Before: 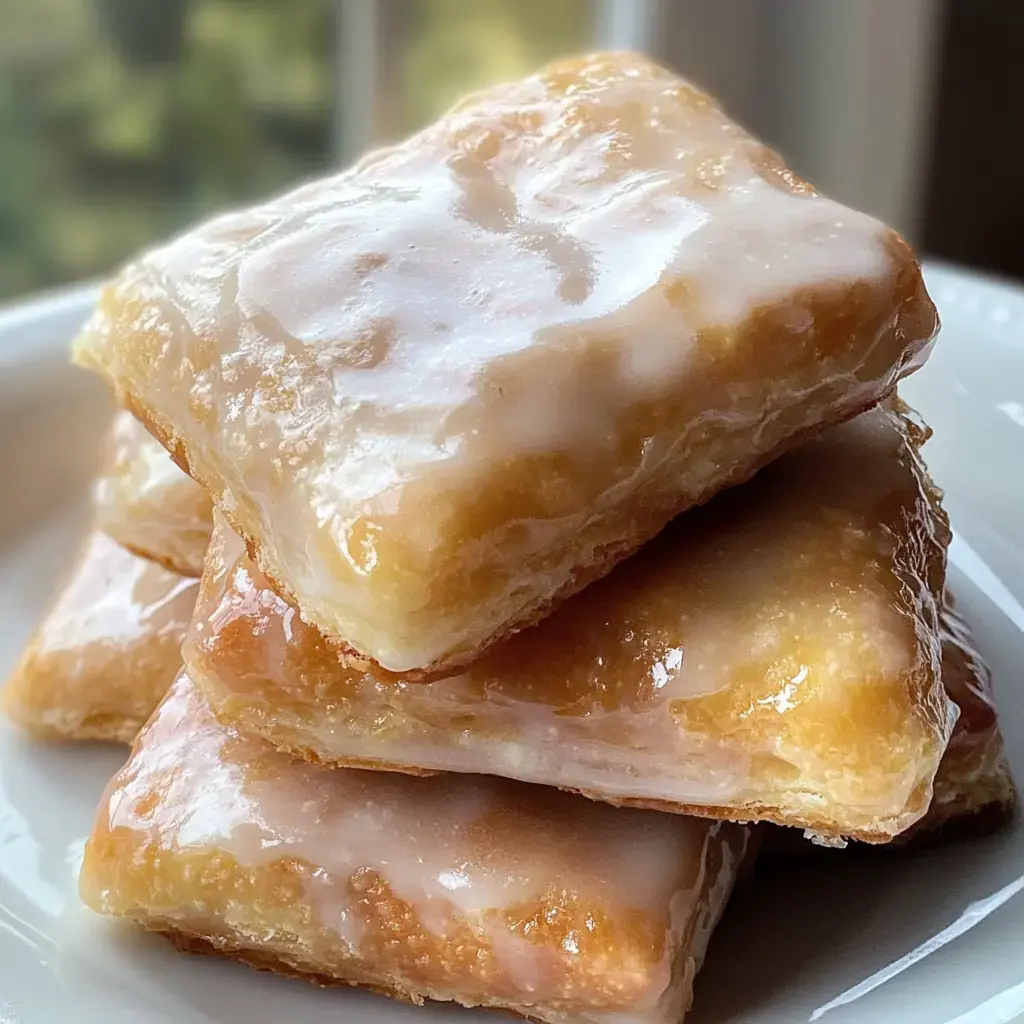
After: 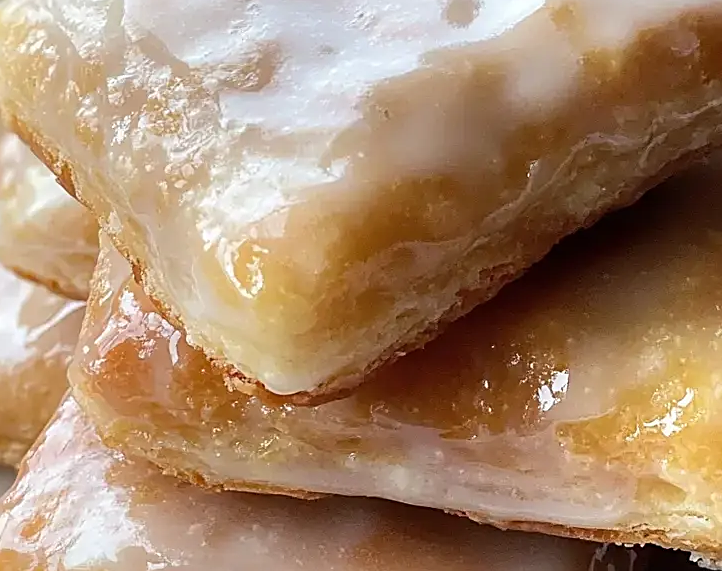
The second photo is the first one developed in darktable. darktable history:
crop: left 11.147%, top 27.101%, right 18.294%, bottom 17.058%
sharpen: on, module defaults
